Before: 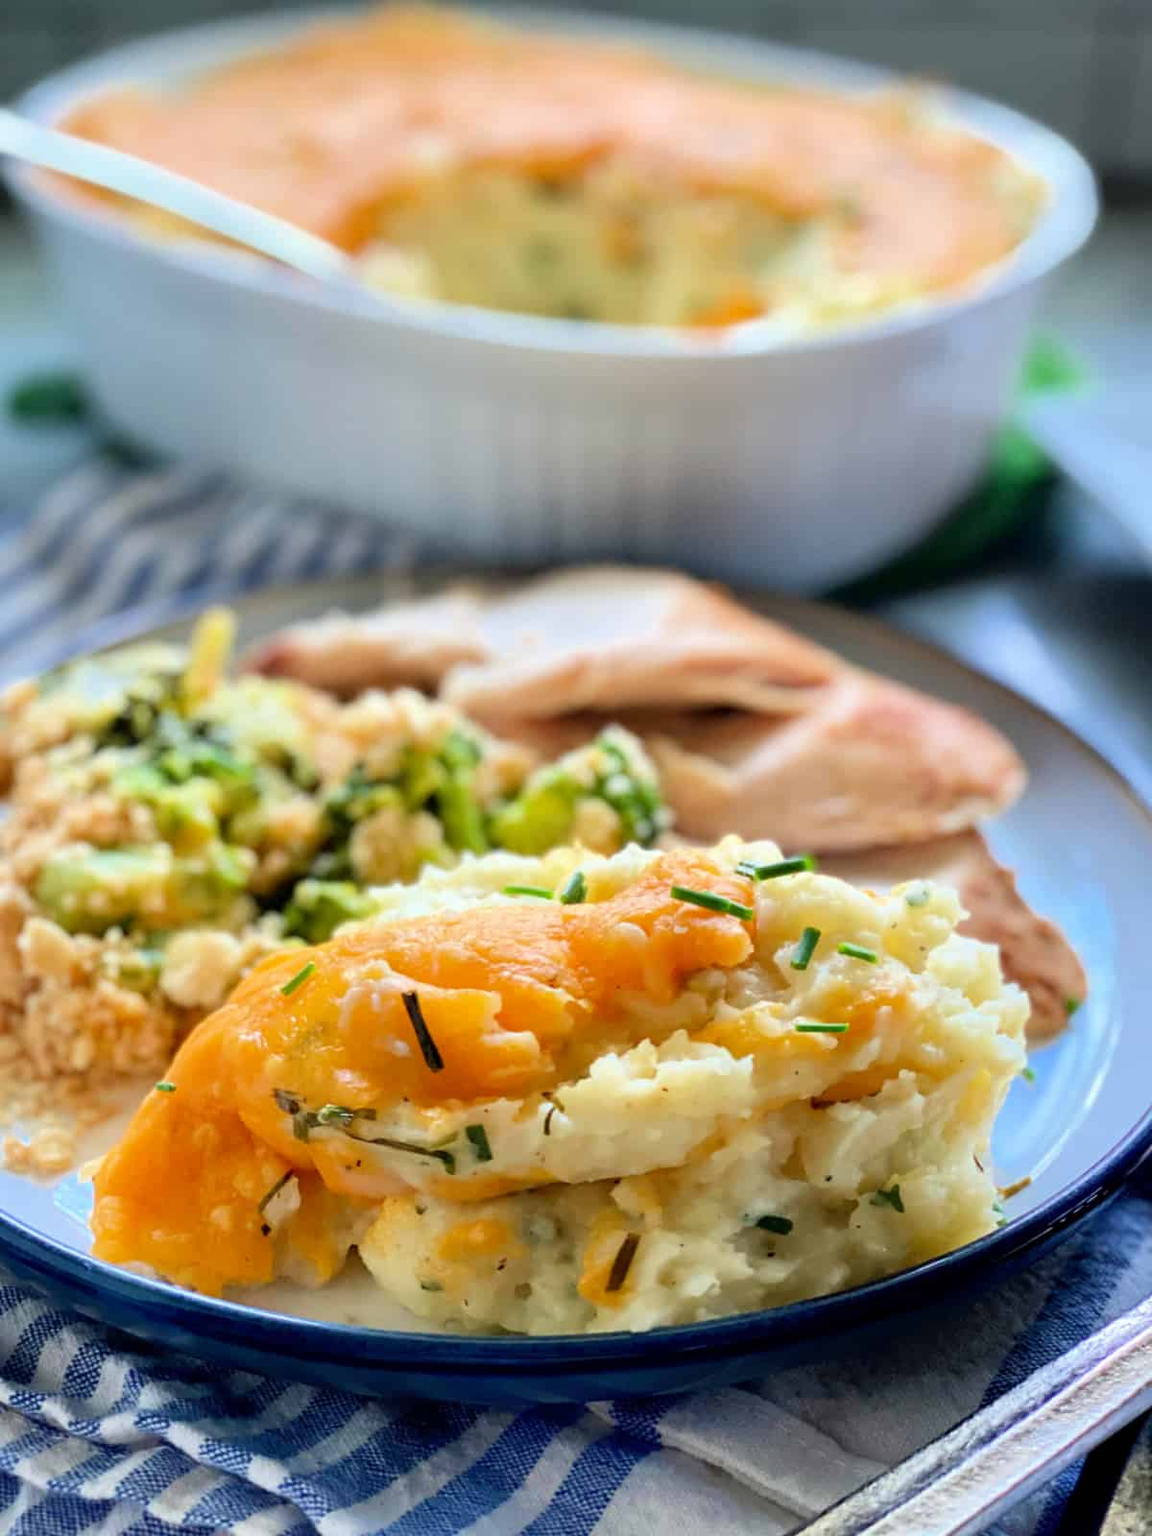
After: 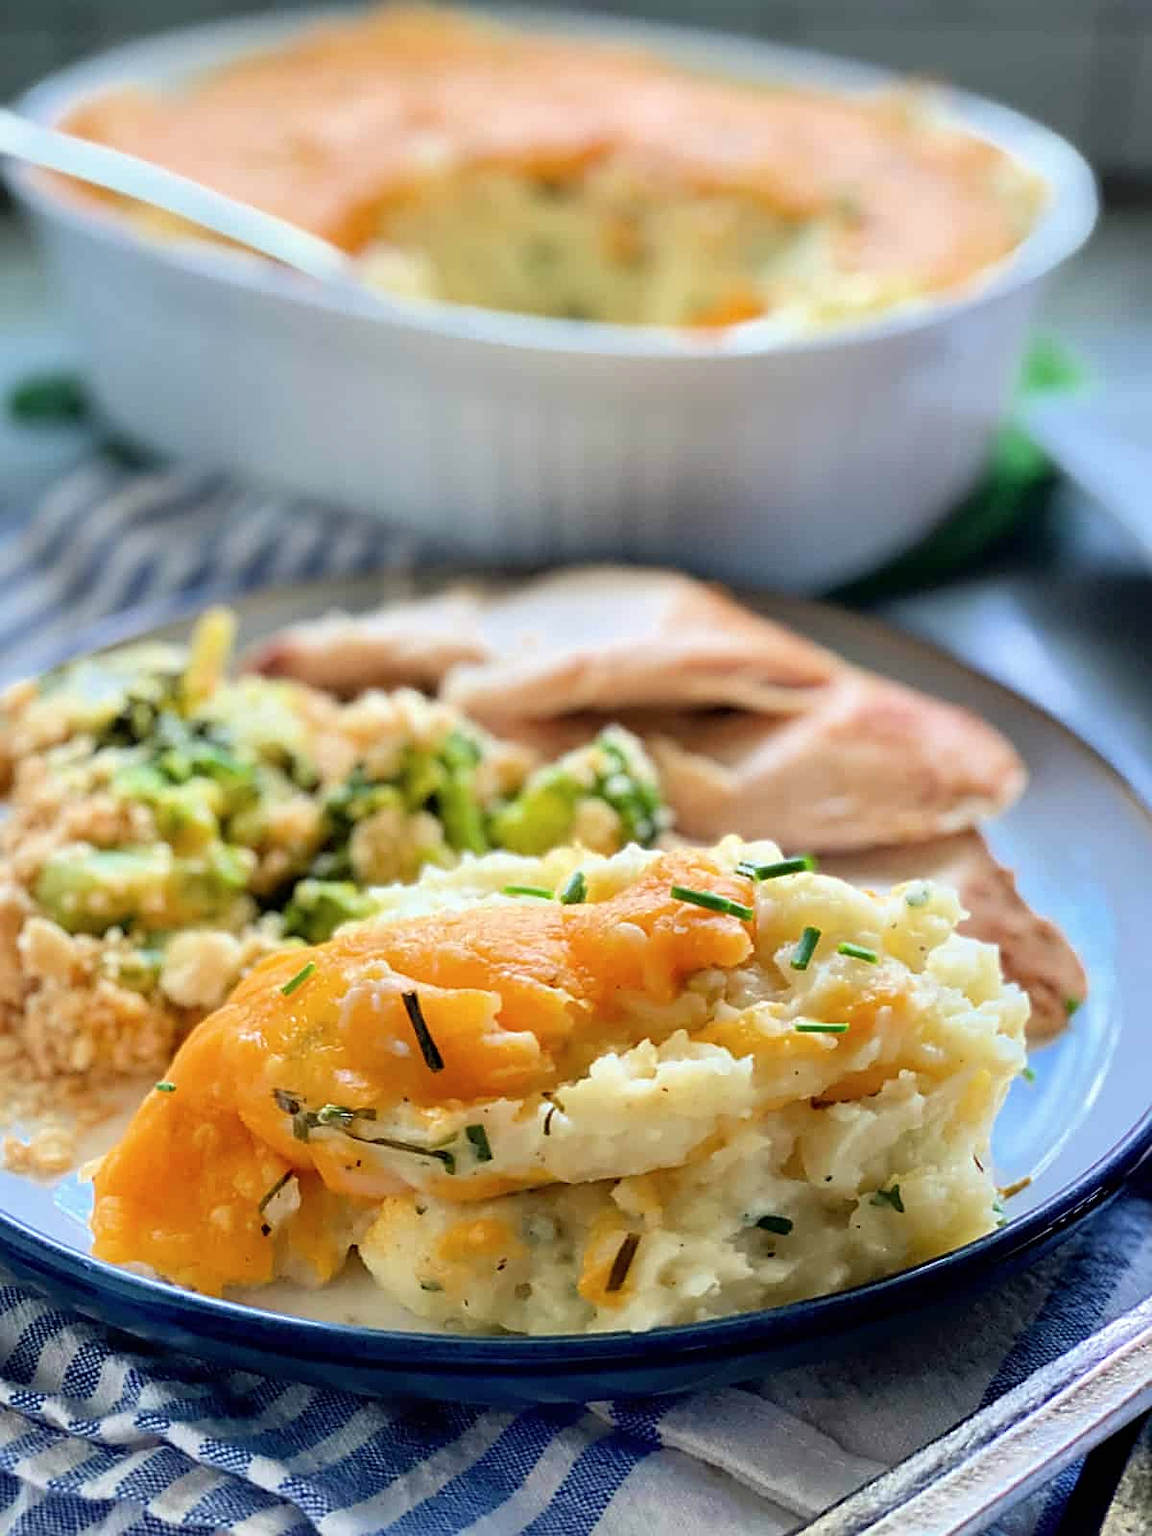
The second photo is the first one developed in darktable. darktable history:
sharpen: on, module defaults
contrast brightness saturation: saturation -0.047
